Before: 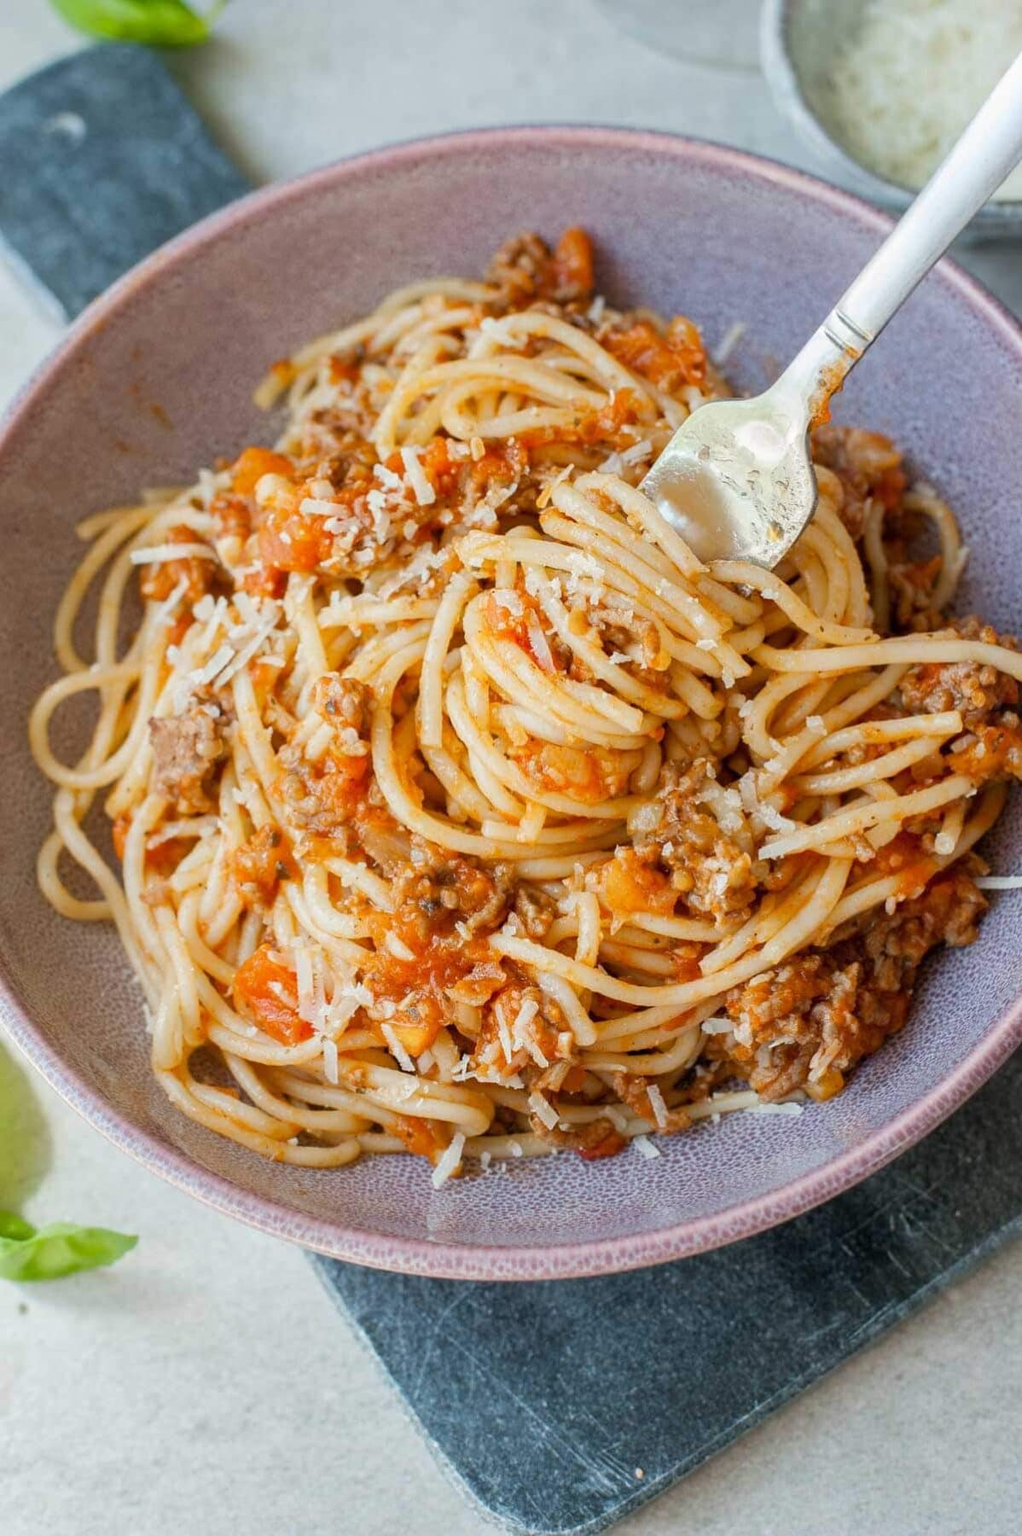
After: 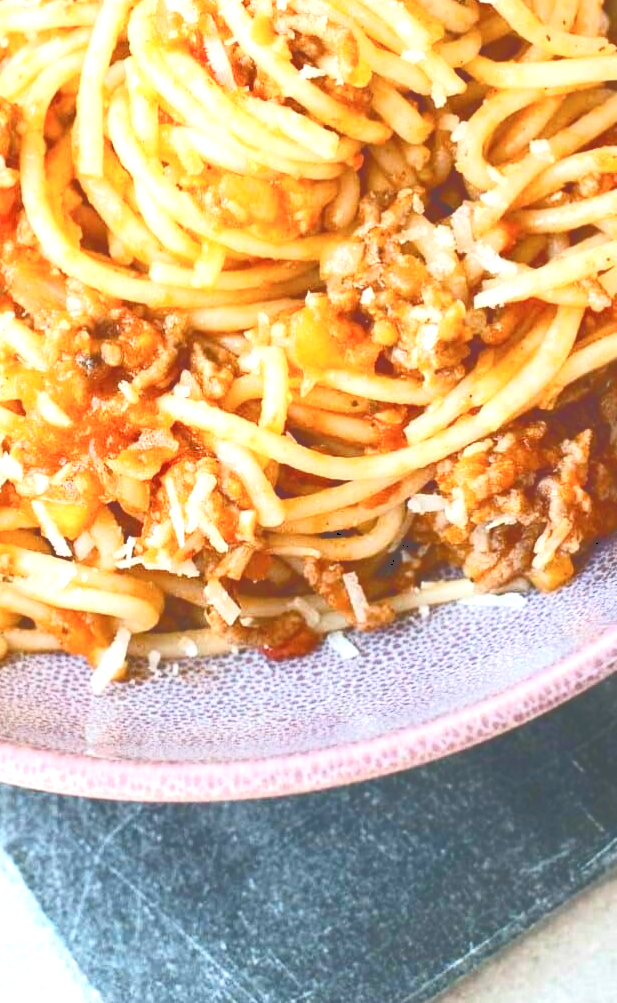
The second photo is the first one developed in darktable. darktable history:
exposure: black level correction 0.001, exposure 1.033 EV, compensate highlight preservation false
crop: left 34.688%, top 38.872%, right 13.73%, bottom 5.398%
tone curve: curves: ch0 [(0, 0) (0.003, 0.319) (0.011, 0.319) (0.025, 0.323) (0.044, 0.323) (0.069, 0.327) (0.1, 0.33) (0.136, 0.338) (0.177, 0.348) (0.224, 0.361) (0.277, 0.374) (0.335, 0.398) (0.399, 0.444) (0.468, 0.516) (0.543, 0.595) (0.623, 0.694) (0.709, 0.793) (0.801, 0.883) (0.898, 0.942) (1, 1)], color space Lab, independent channels, preserve colors none
